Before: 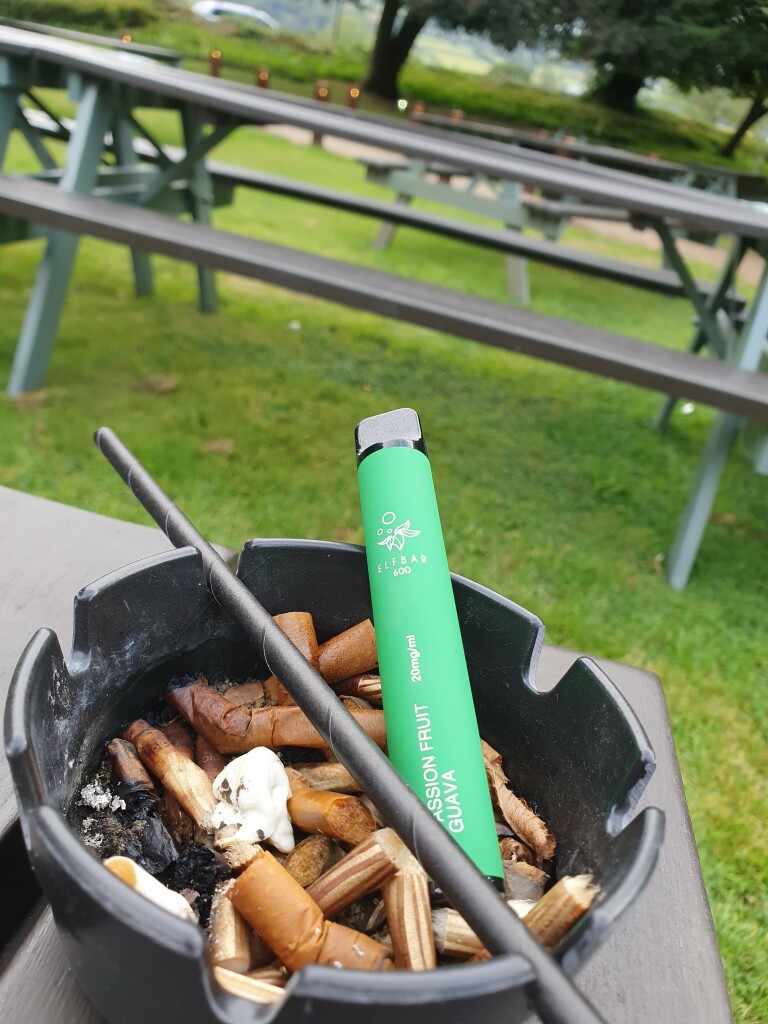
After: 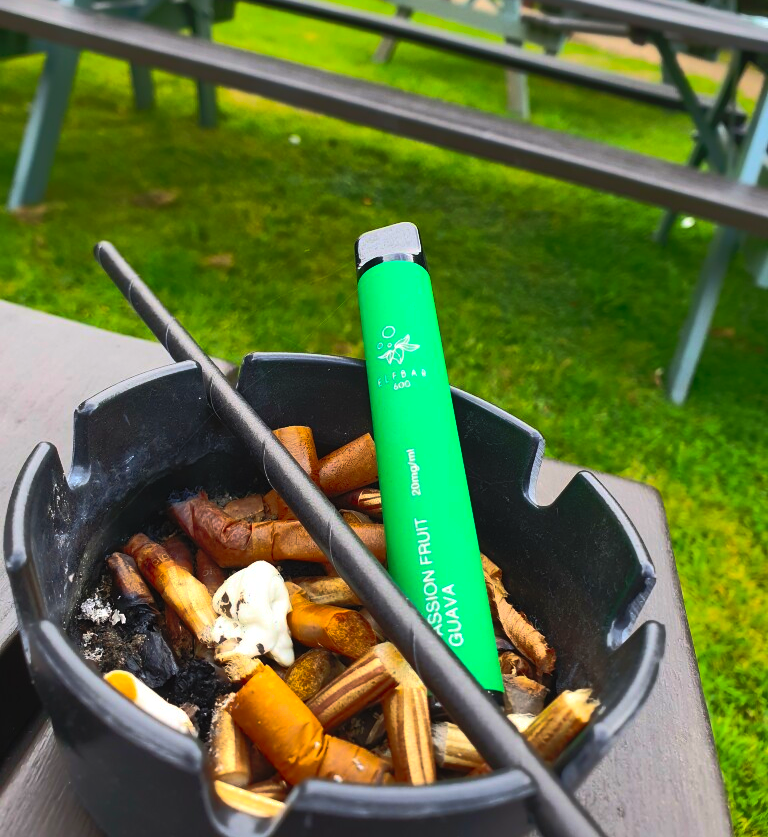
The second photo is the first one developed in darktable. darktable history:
crop and rotate: top 18.241%
contrast brightness saturation: contrast 0.2, brightness 0.194, saturation 0.781
shadows and highlights: shadows color adjustment 98.01%, highlights color adjustment 59.42%
color balance rgb: shadows lift › luminance -19.693%, perceptual saturation grading › global saturation 10.004%, perceptual brilliance grading › highlights 1.435%, perceptual brilliance grading › mid-tones -49.552%, perceptual brilliance grading › shadows -50.095%, global vibrance 20%
